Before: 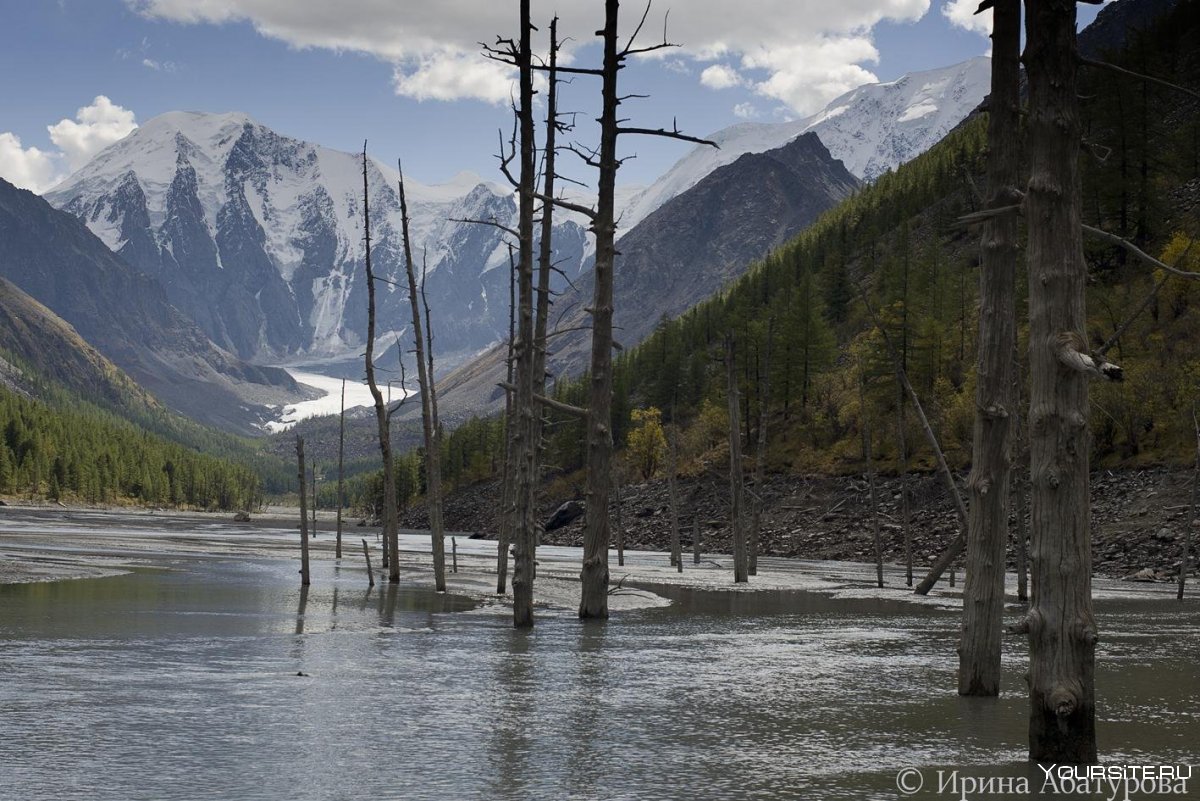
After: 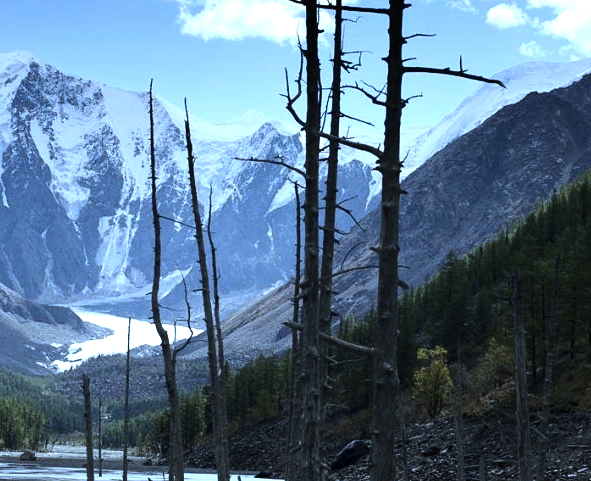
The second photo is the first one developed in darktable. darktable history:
crop: left 17.835%, top 7.675%, right 32.881%, bottom 32.213%
white balance: red 0.954, blue 1.079
tone equalizer: -8 EV -1.08 EV, -7 EV -1.01 EV, -6 EV -0.867 EV, -5 EV -0.578 EV, -3 EV 0.578 EV, -2 EV 0.867 EV, -1 EV 1.01 EV, +0 EV 1.08 EV, edges refinement/feathering 500, mask exposure compensation -1.57 EV, preserve details no
color calibration: illuminant as shot in camera, x 0.383, y 0.38, temperature 3949.15 K, gamut compression 1.66
